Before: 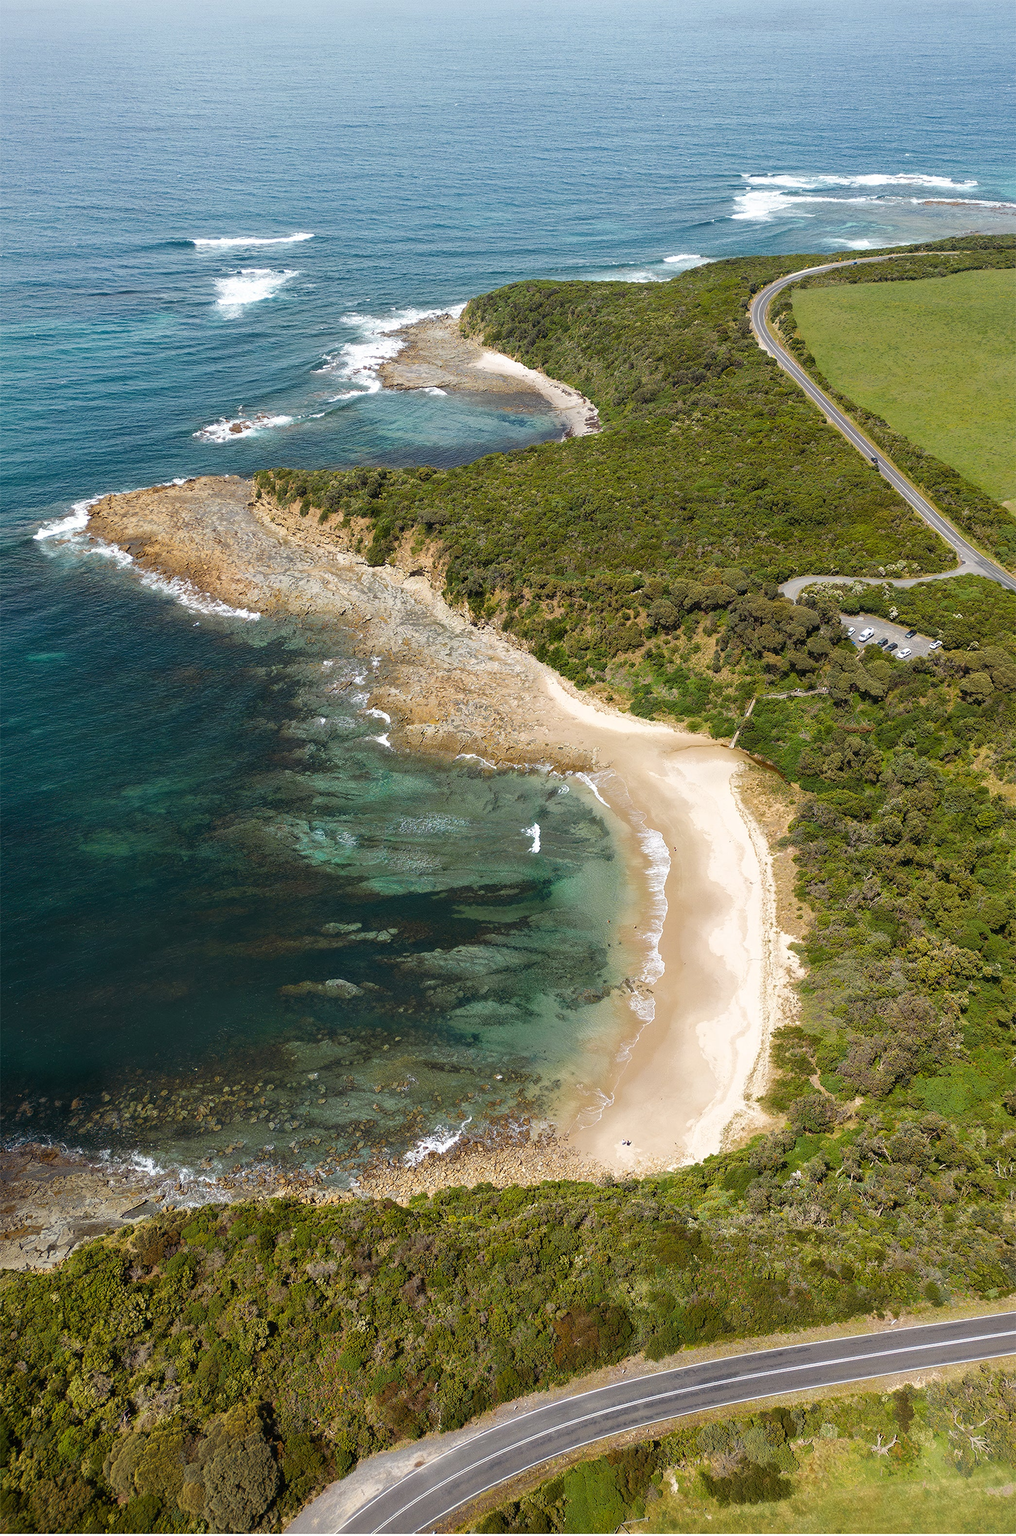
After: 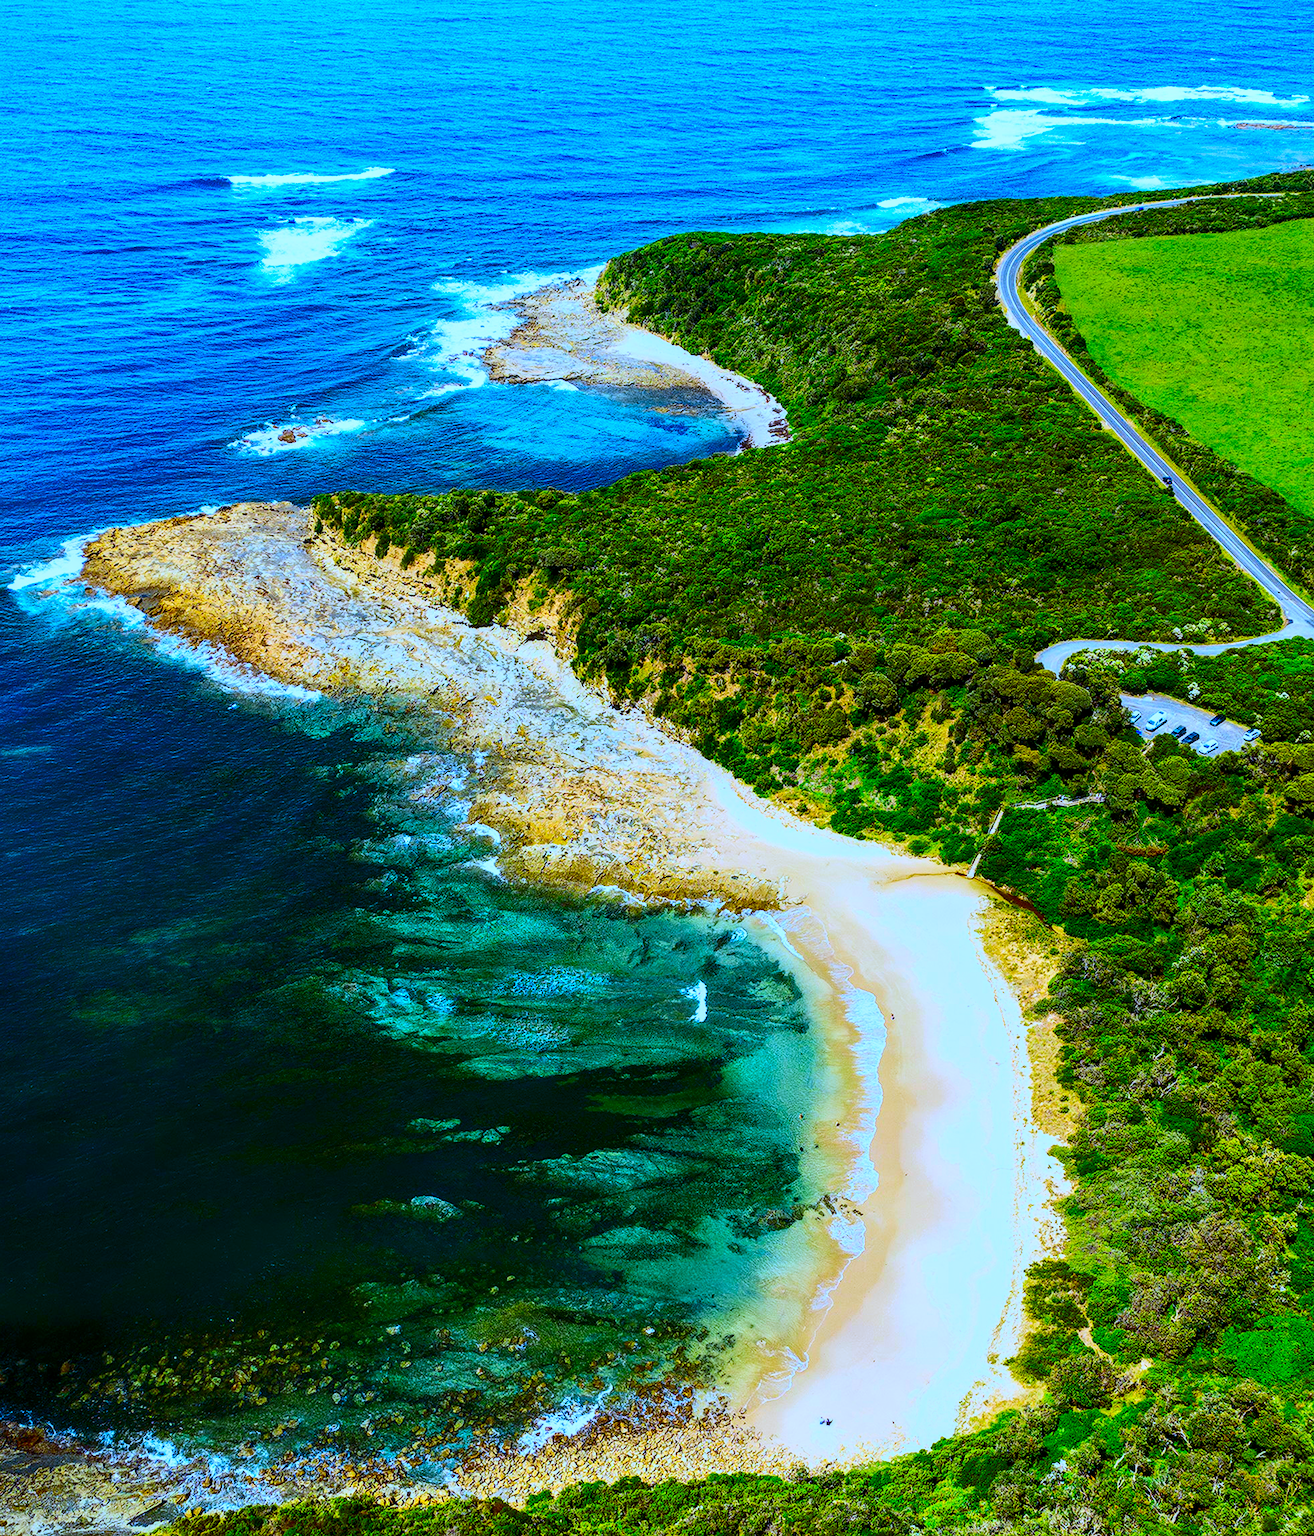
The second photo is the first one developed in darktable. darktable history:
filmic rgb: black relative exposure -7.75 EV, white relative exposure 4.4 EV, threshold 3 EV, hardness 3.76, latitude 38.11%, contrast 0.966, highlights saturation mix 10%, shadows ↔ highlights balance 4.59%, color science v4 (2020), enable highlight reconstruction true
contrast brightness saturation: contrast 0.5, saturation -0.1
white balance: red 0.871, blue 1.249
local contrast: on, module defaults
color balance: mode lift, gamma, gain (sRGB), lift [1.04, 1, 1, 0.97], gamma [1.01, 1, 1, 0.97], gain [0.96, 1, 1, 0.97]
crop: left 2.737%, top 7.287%, right 3.421%, bottom 20.179%
color correction: saturation 3
